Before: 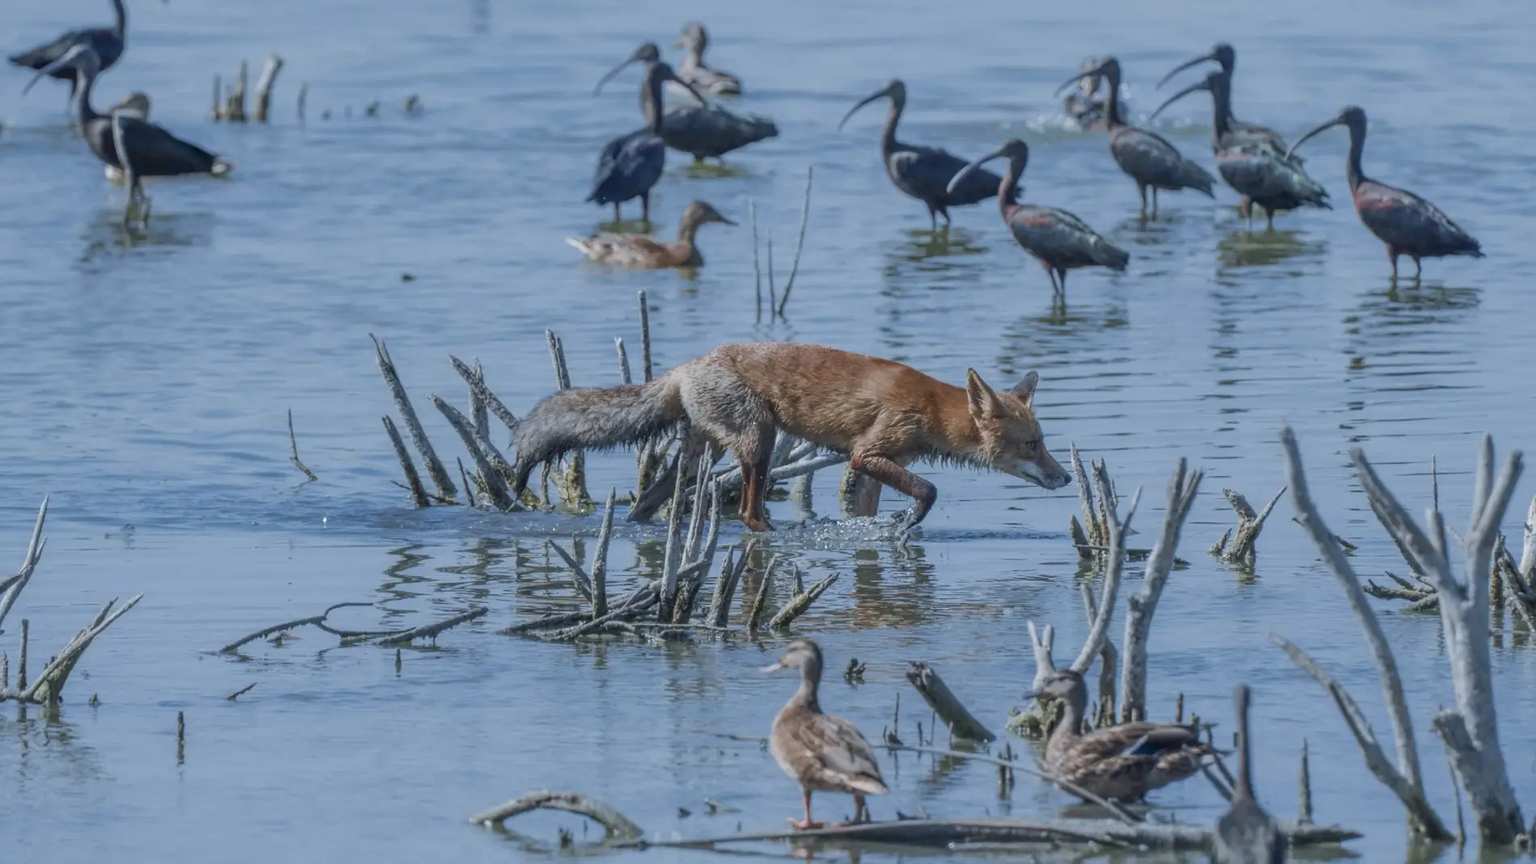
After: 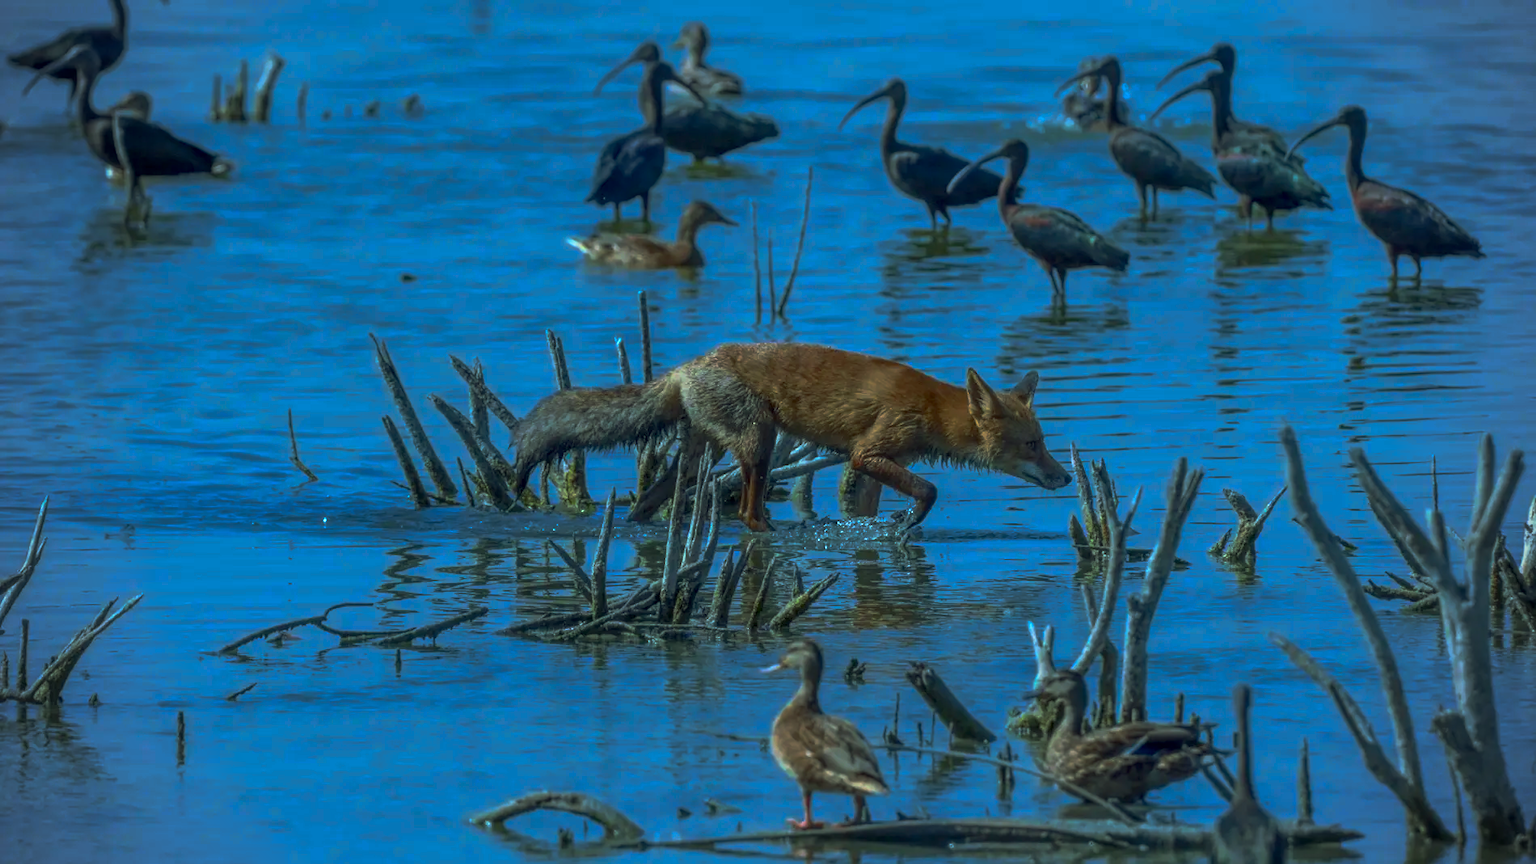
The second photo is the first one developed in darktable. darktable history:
color correction: highlights a* -10.98, highlights b* 9.89, saturation 1.71
vignetting: brightness -0.699
local contrast: on, module defaults
exposure: exposure 0.298 EV, compensate exposure bias true, compensate highlight preservation false
base curve: curves: ch0 [(0, 0) (0.564, 0.291) (0.802, 0.731) (1, 1)], preserve colors none
